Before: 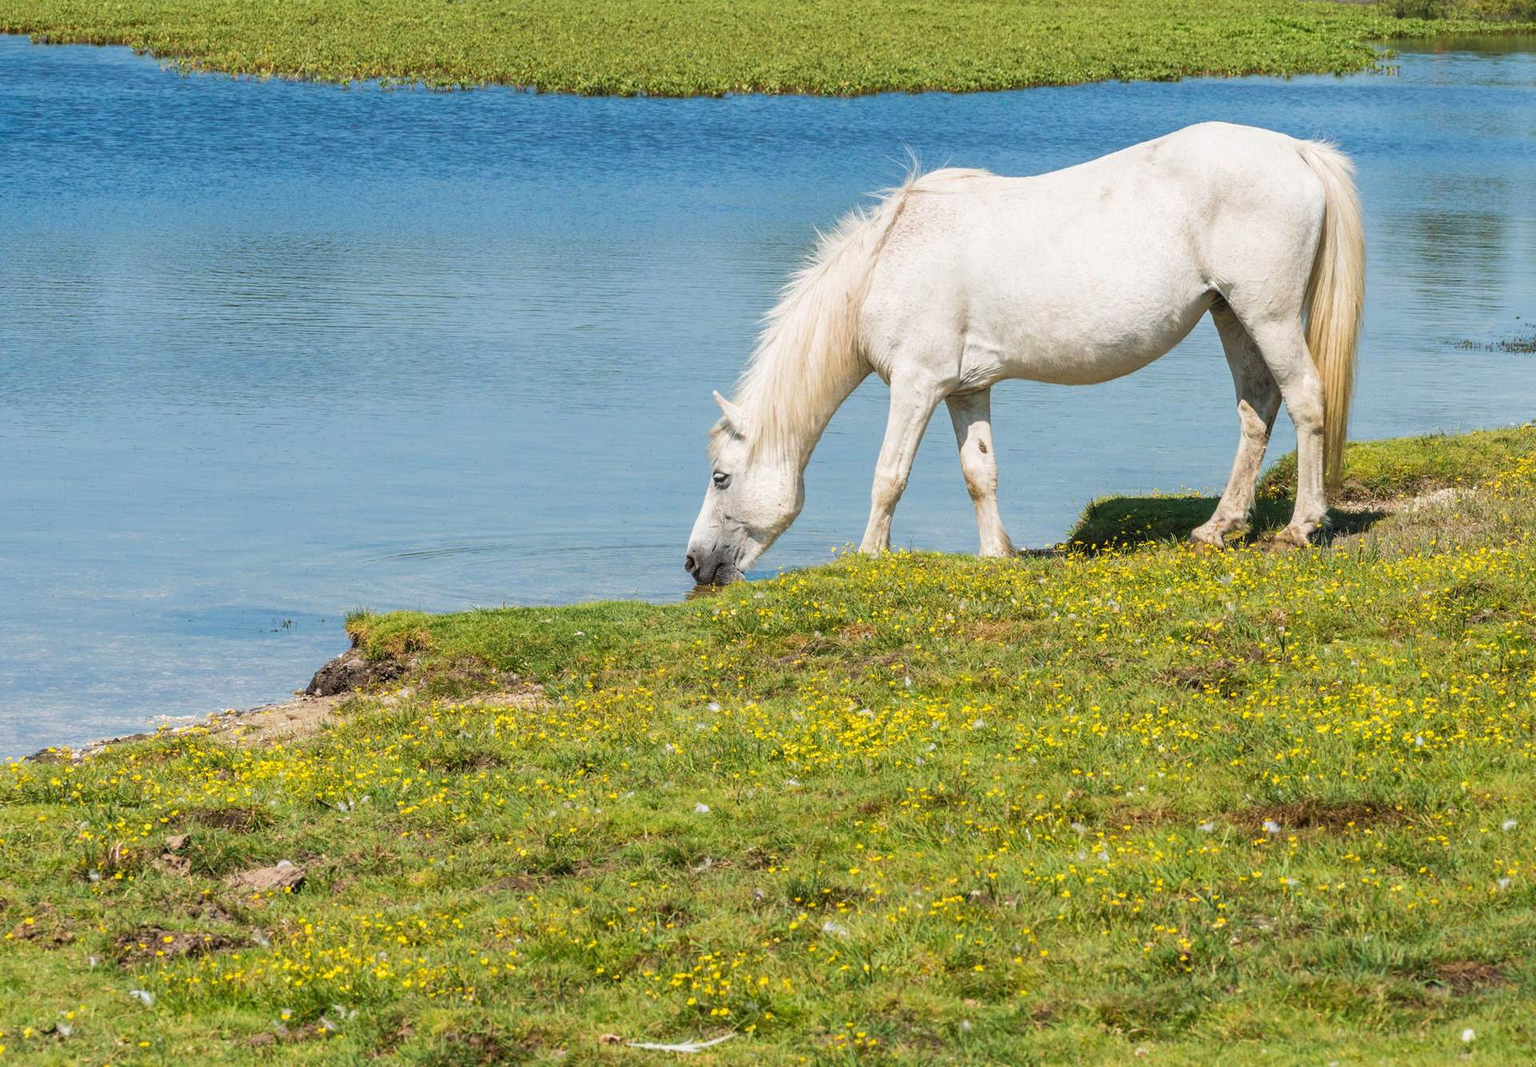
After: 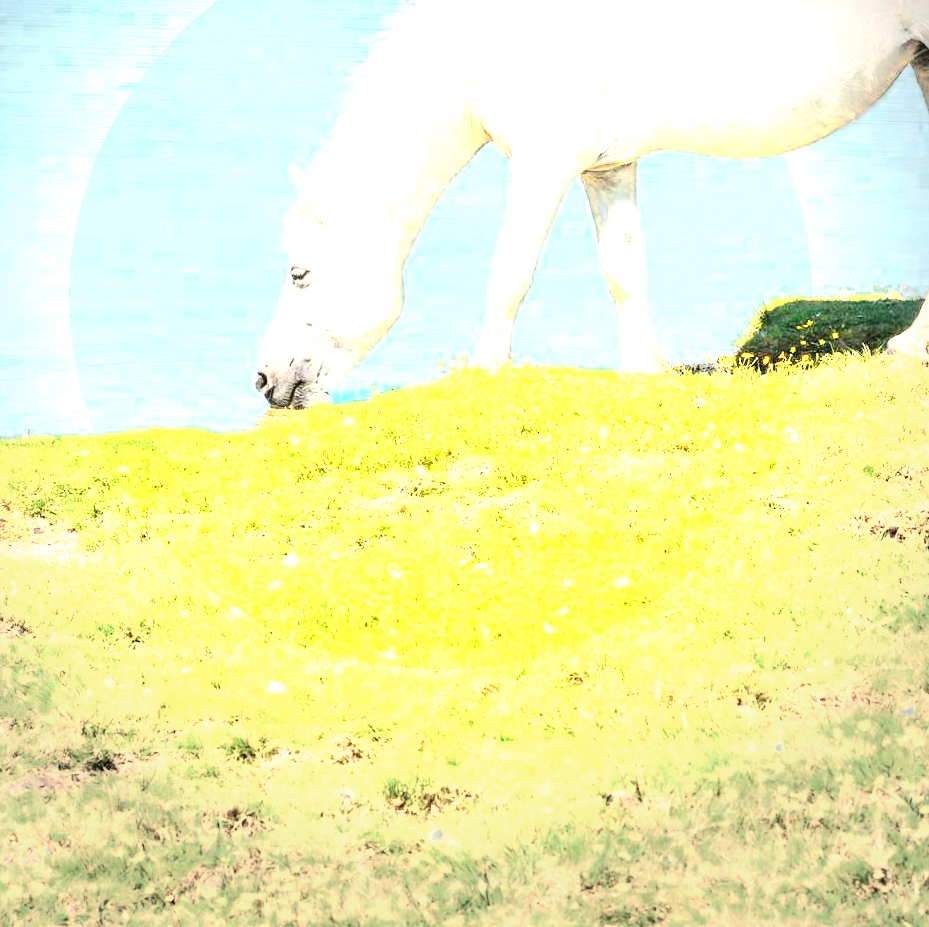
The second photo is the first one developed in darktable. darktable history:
crop: left 31.34%, top 24.256%, right 20.236%, bottom 6.218%
tone equalizer: edges refinement/feathering 500, mask exposure compensation -1.57 EV, preserve details no
vignetting: fall-off radius 45.77%, brightness -0.575, center (-0.052, -0.359), unbound false
exposure: black level correction 0, exposure 1.908 EV, compensate exposure bias true, compensate highlight preservation false
tone curve: curves: ch0 [(0.003, 0.023) (0.071, 0.052) (0.236, 0.197) (0.466, 0.557) (0.625, 0.761) (0.783, 0.9) (0.994, 0.968)]; ch1 [(0, 0) (0.262, 0.227) (0.417, 0.386) (0.469, 0.467) (0.502, 0.498) (0.528, 0.53) (0.573, 0.579) (0.605, 0.621) (0.644, 0.671) (0.686, 0.728) (0.994, 0.987)]; ch2 [(0, 0) (0.262, 0.188) (0.385, 0.353) (0.427, 0.424) (0.495, 0.493) (0.515, 0.54) (0.547, 0.561) (0.589, 0.613) (0.644, 0.748) (1, 1)], color space Lab, independent channels, preserve colors none
color zones: curves: ch0 [(0.018, 0.548) (0.224, 0.64) (0.425, 0.447) (0.675, 0.575) (0.732, 0.579)]; ch1 [(0.066, 0.487) (0.25, 0.5) (0.404, 0.43) (0.75, 0.421) (0.956, 0.421)]; ch2 [(0.044, 0.561) (0.215, 0.465) (0.399, 0.544) (0.465, 0.548) (0.614, 0.447) (0.724, 0.43) (0.882, 0.623) (0.956, 0.632)]
